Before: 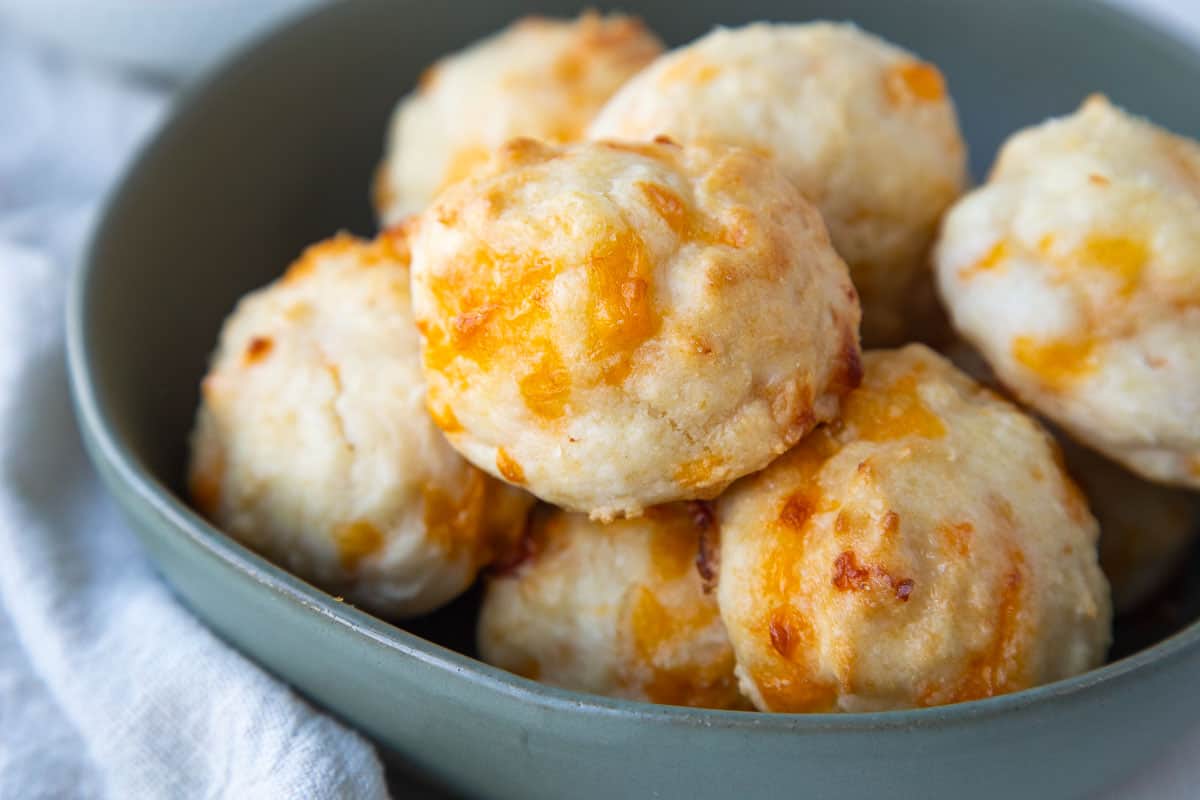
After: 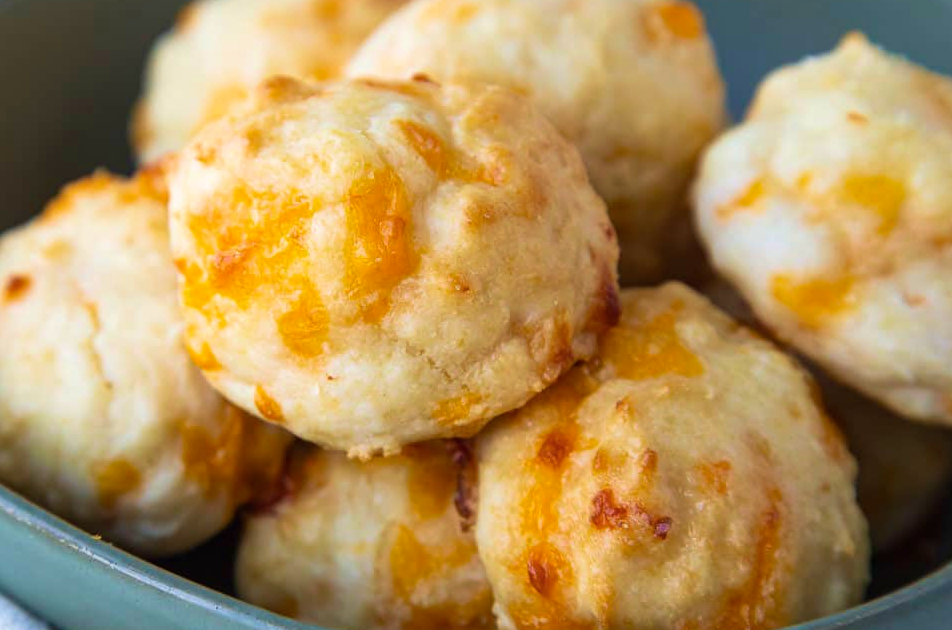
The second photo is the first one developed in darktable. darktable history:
velvia: strength 36.21%
color balance rgb: perceptual saturation grading › global saturation 0.673%, global vibrance 20%
crop and rotate: left 20.242%, top 7.834%, right 0.405%, bottom 13.341%
